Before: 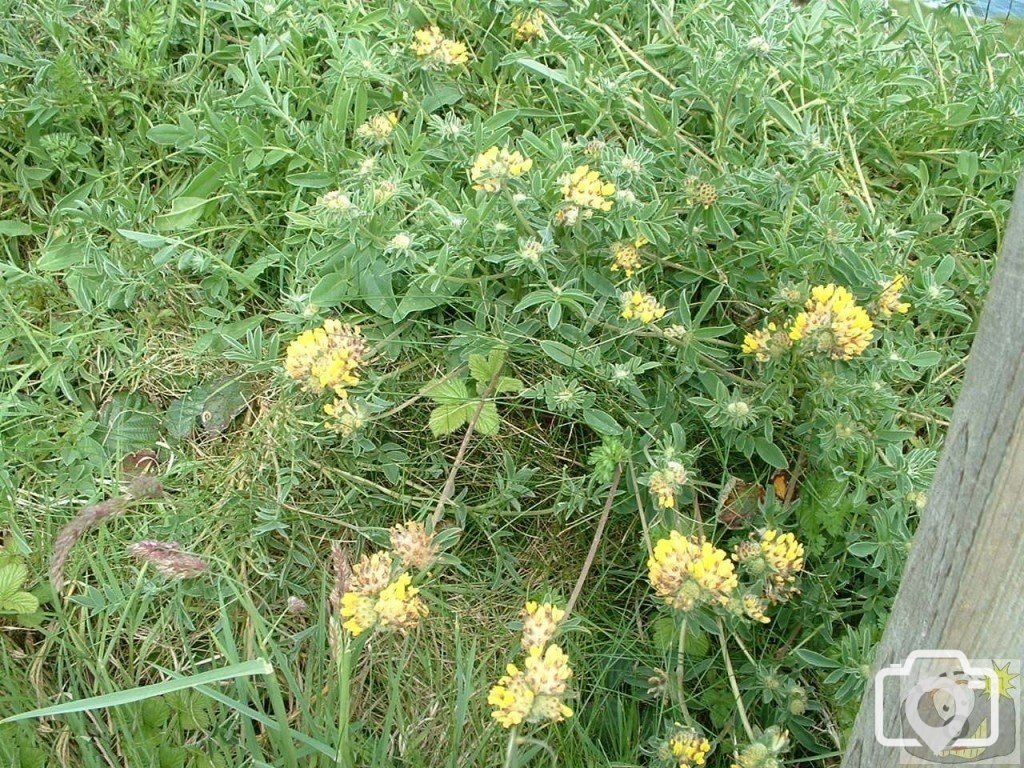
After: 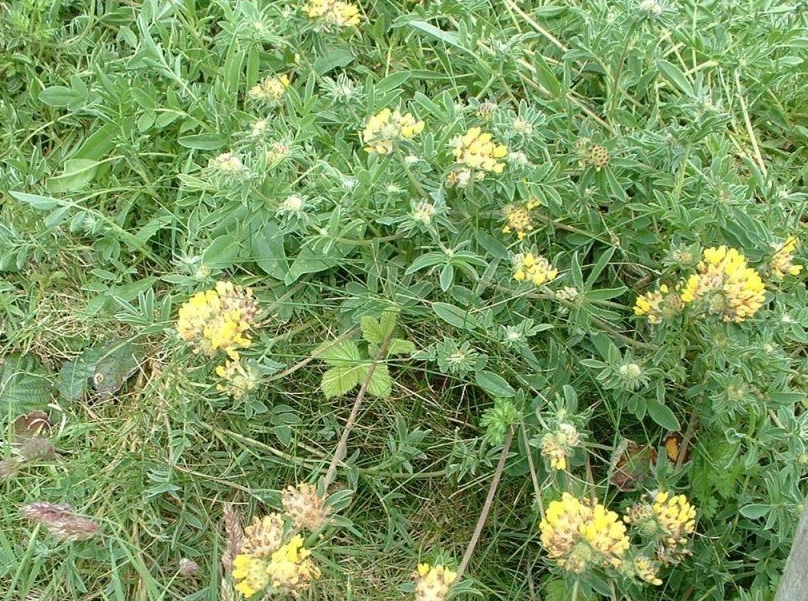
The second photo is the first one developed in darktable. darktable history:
crop and rotate: left 10.594%, top 5.05%, right 10.405%, bottom 16.635%
